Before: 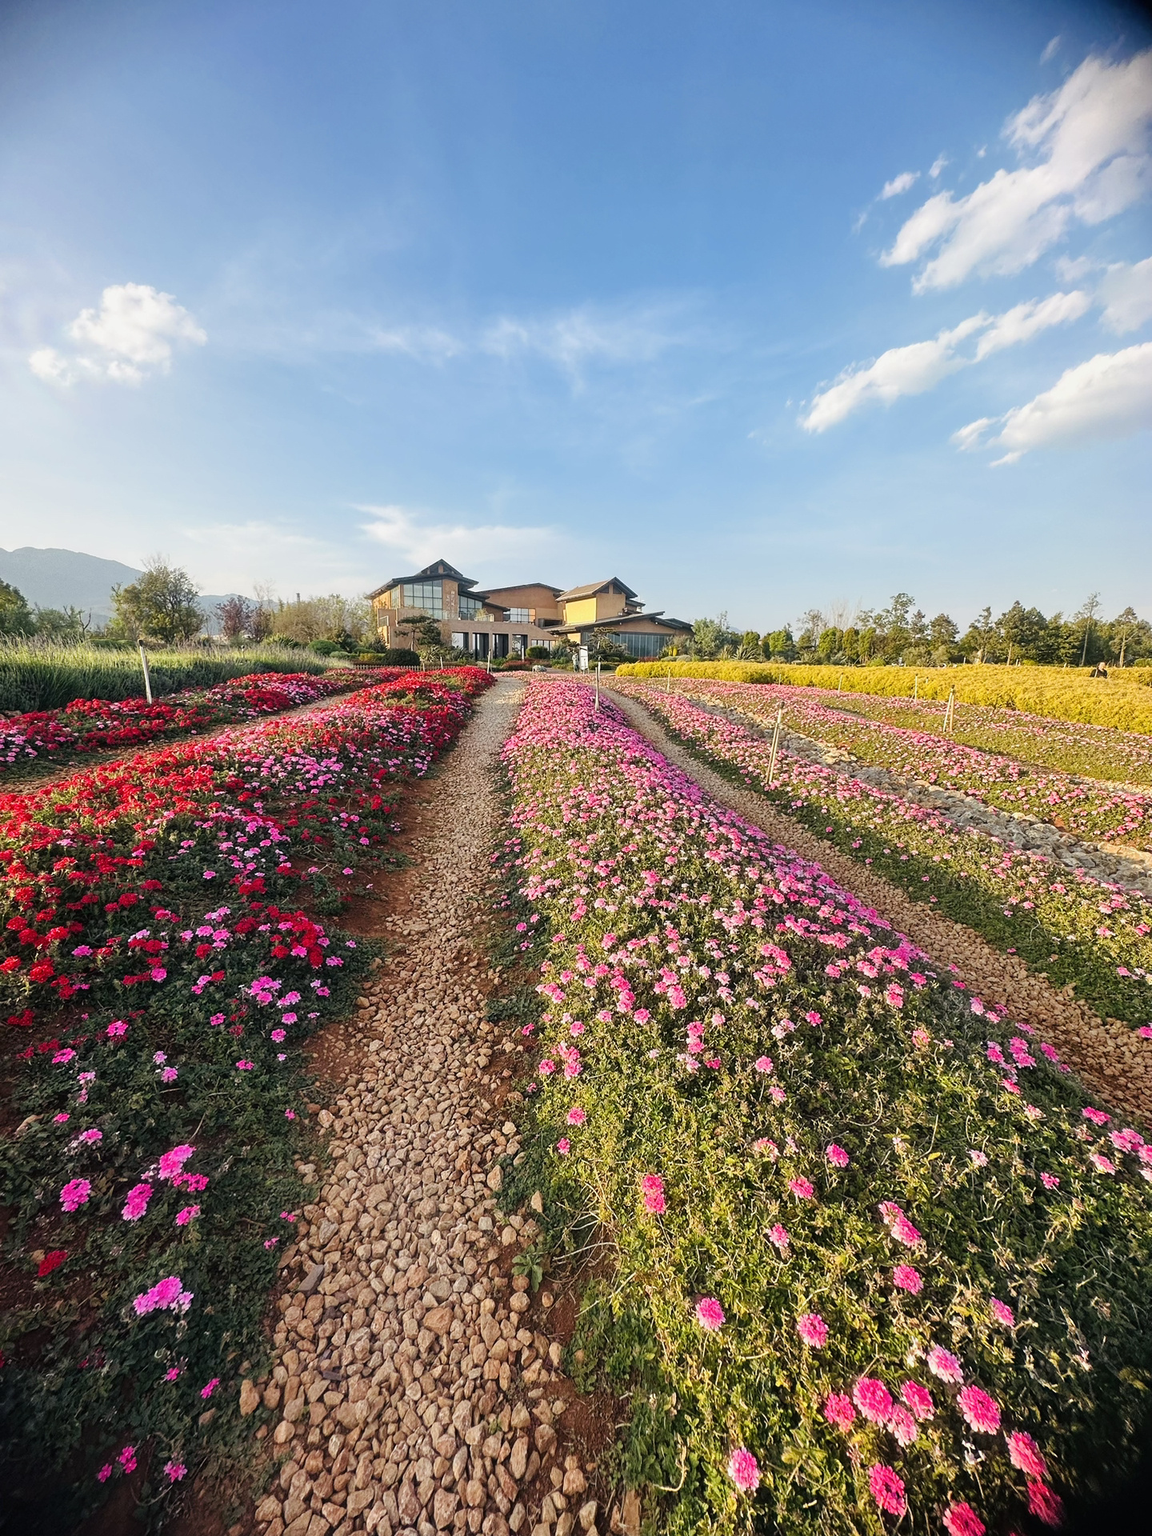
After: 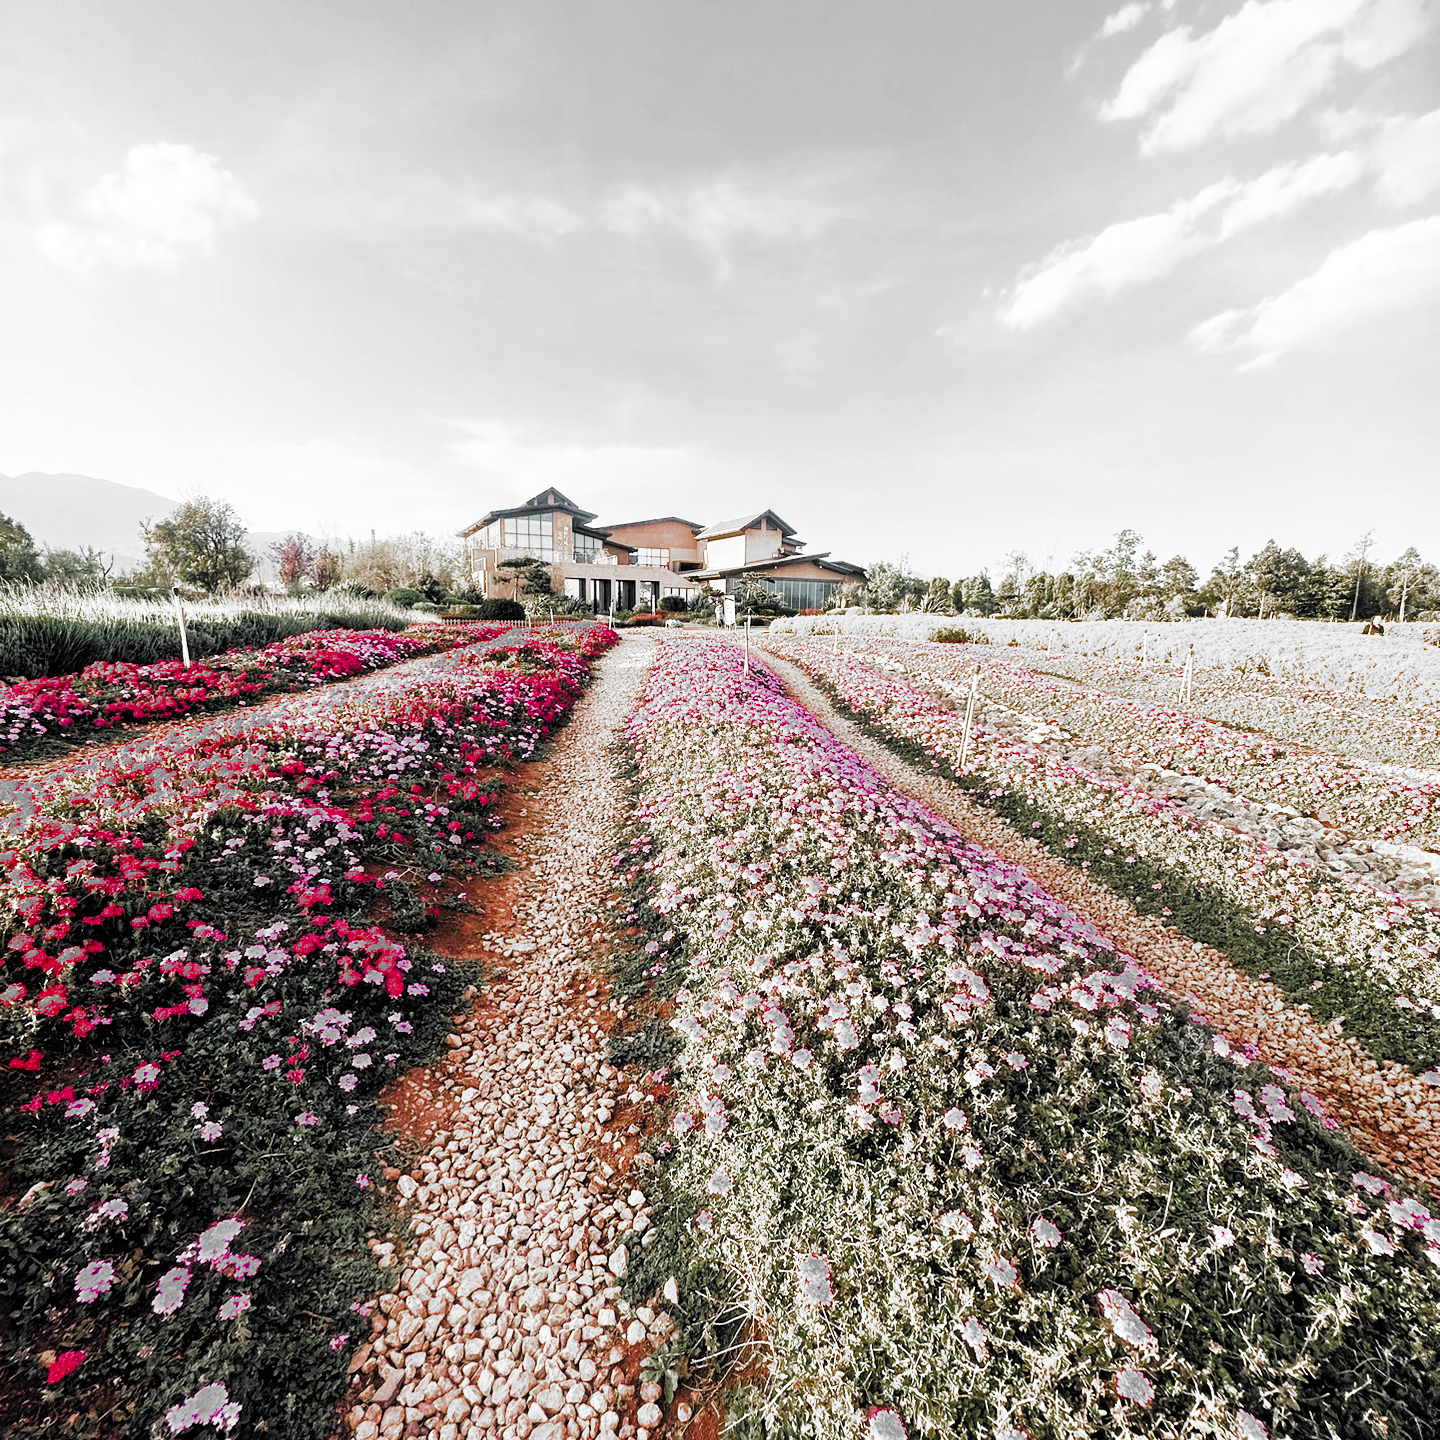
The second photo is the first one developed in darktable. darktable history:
exposure: black level correction 0, exposure 1 EV, compensate highlight preservation false
crop: top 11.046%, bottom 13.943%
color zones: curves: ch0 [(0, 0.48) (0.209, 0.398) (0.305, 0.332) (0.429, 0.493) (0.571, 0.5) (0.714, 0.5) (0.857, 0.5) (1, 0.48)]; ch1 [(0, 0.736) (0.143, 0.625) (0.225, 0.371) (0.429, 0.256) (0.571, 0.241) (0.714, 0.213) (0.857, 0.48) (1, 0.736)]; ch2 [(0, 0.448) (0.143, 0.498) (0.286, 0.5) (0.429, 0.5) (0.571, 0.5) (0.714, 0.5) (0.857, 0.5) (1, 0.448)]
filmic rgb: black relative exposure -5.03 EV, white relative exposure 3.54 EV, threshold 2.99 EV, hardness 3.19, contrast 1.407, highlights saturation mix -31.39%, add noise in highlights 0.001, color science v3 (2019), use custom middle-gray values true, contrast in highlights soft, enable highlight reconstruction true
